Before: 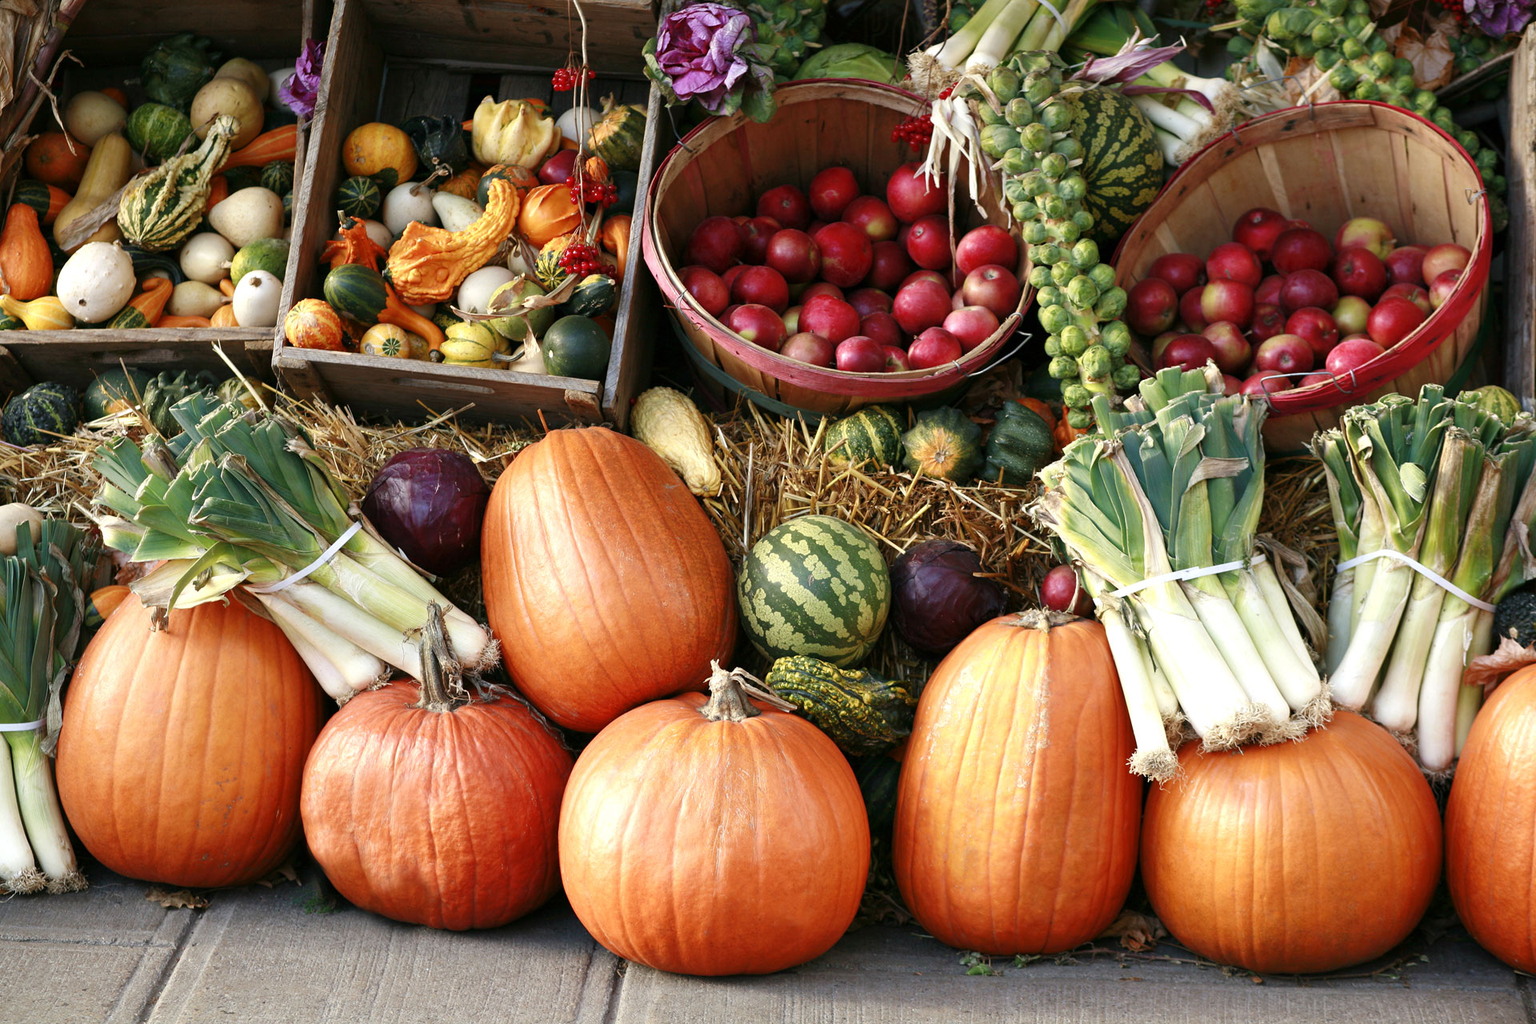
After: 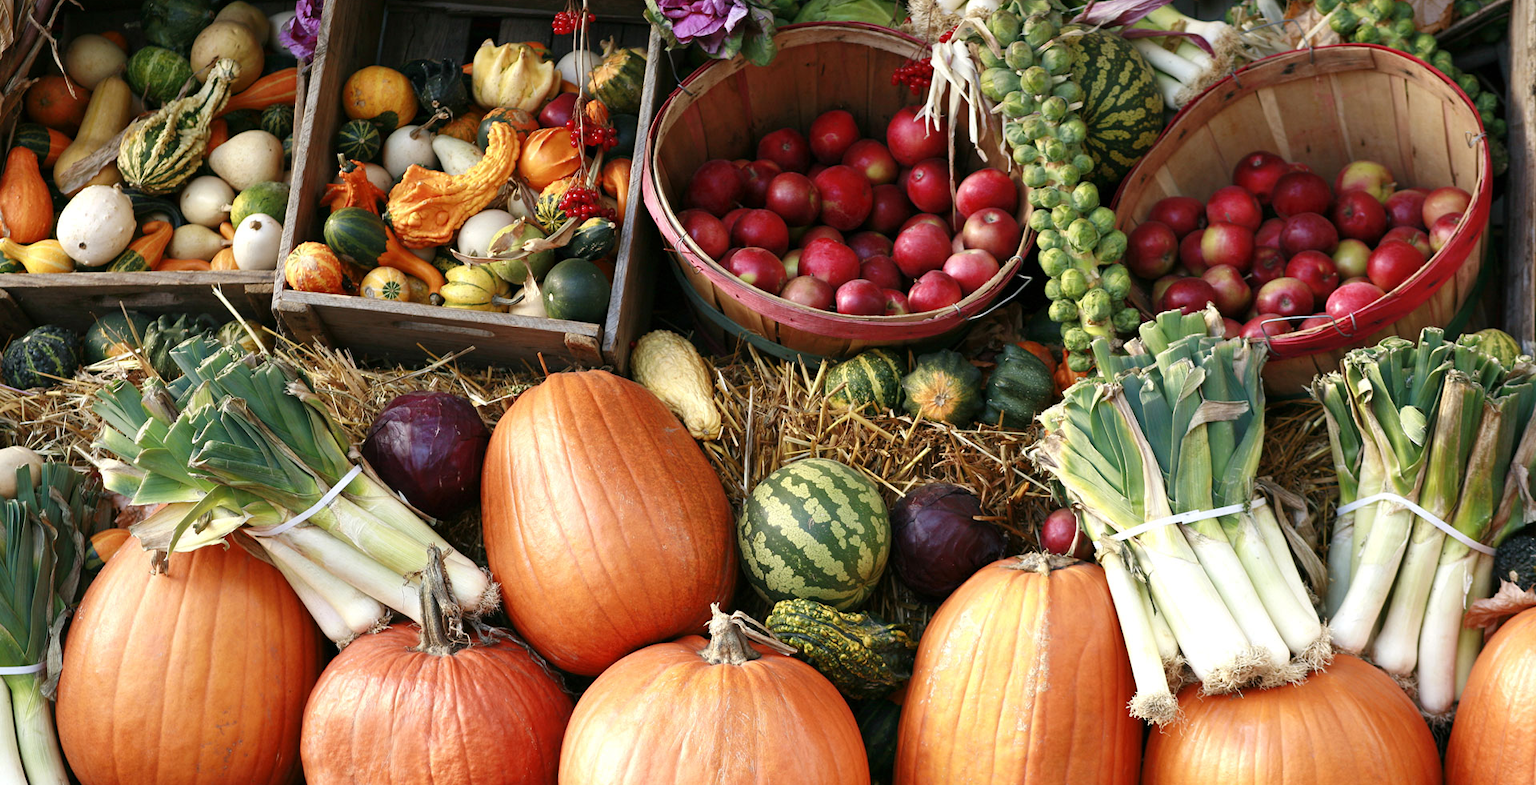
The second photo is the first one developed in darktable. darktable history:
crop: top 5.616%, bottom 17.641%
